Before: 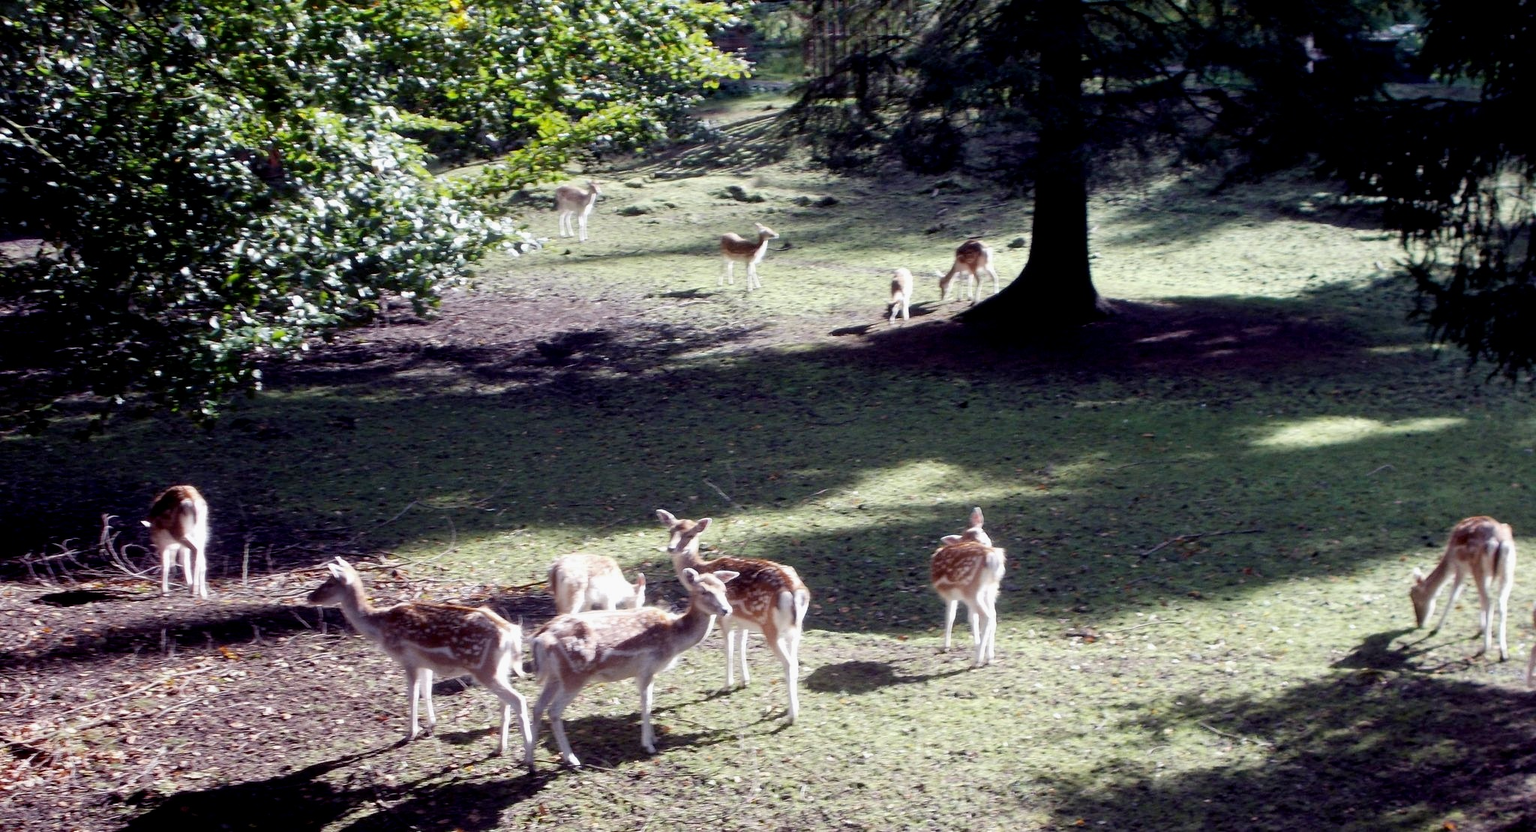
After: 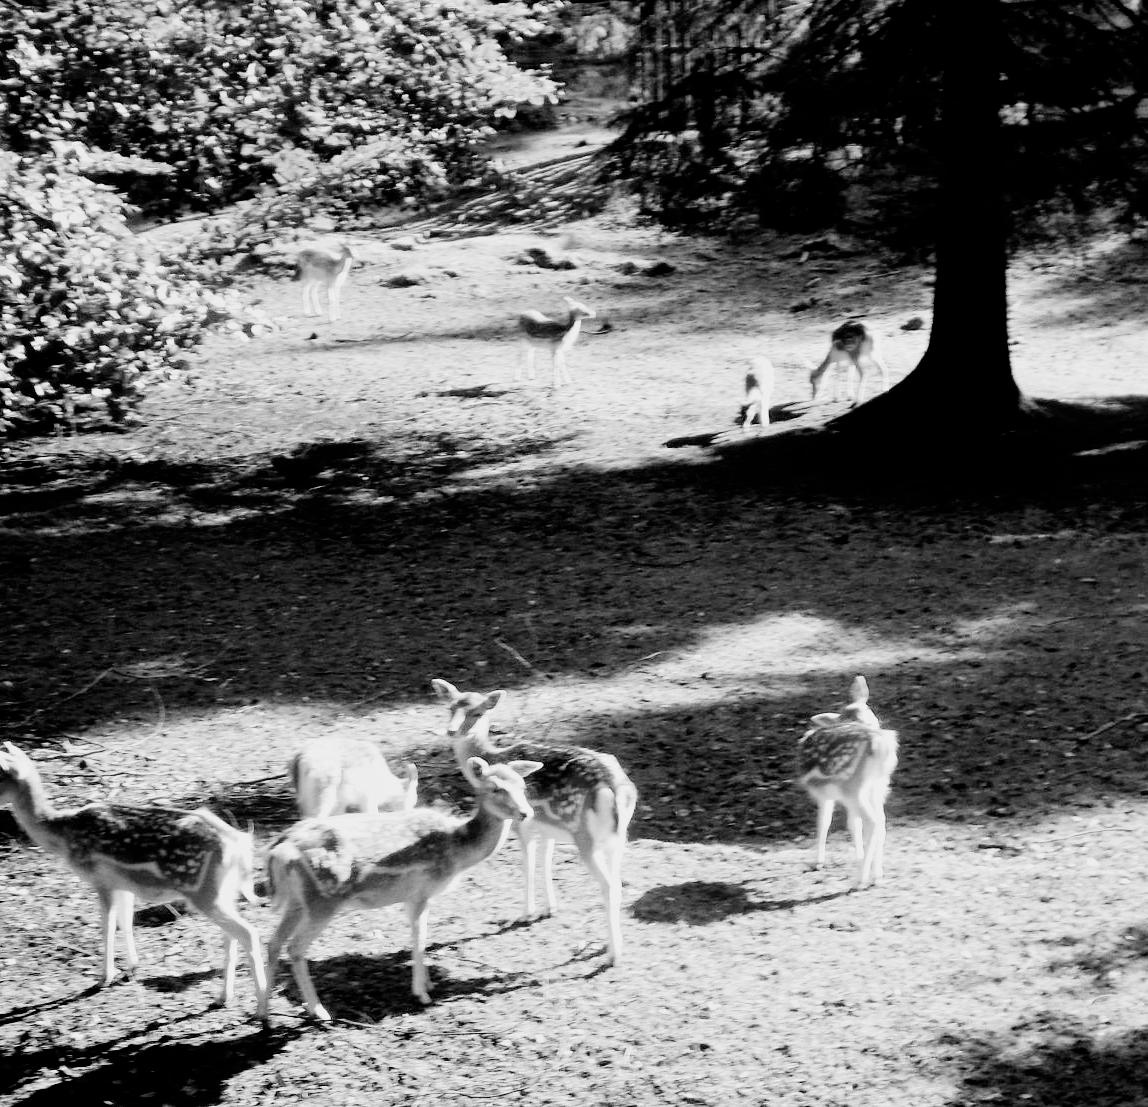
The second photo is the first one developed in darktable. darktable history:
color correction: highlights a* 1.12, highlights b* 24.26, shadows a* 15.58, shadows b* 24.26
monochrome: a 26.22, b 42.67, size 0.8
crop: left 21.674%, right 22.086%
exposure: black level correction 0, exposure 0.7 EV, compensate exposure bias true, compensate highlight preservation false
filmic rgb: black relative exposure -5 EV, hardness 2.88, contrast 1.3, highlights saturation mix -30%
